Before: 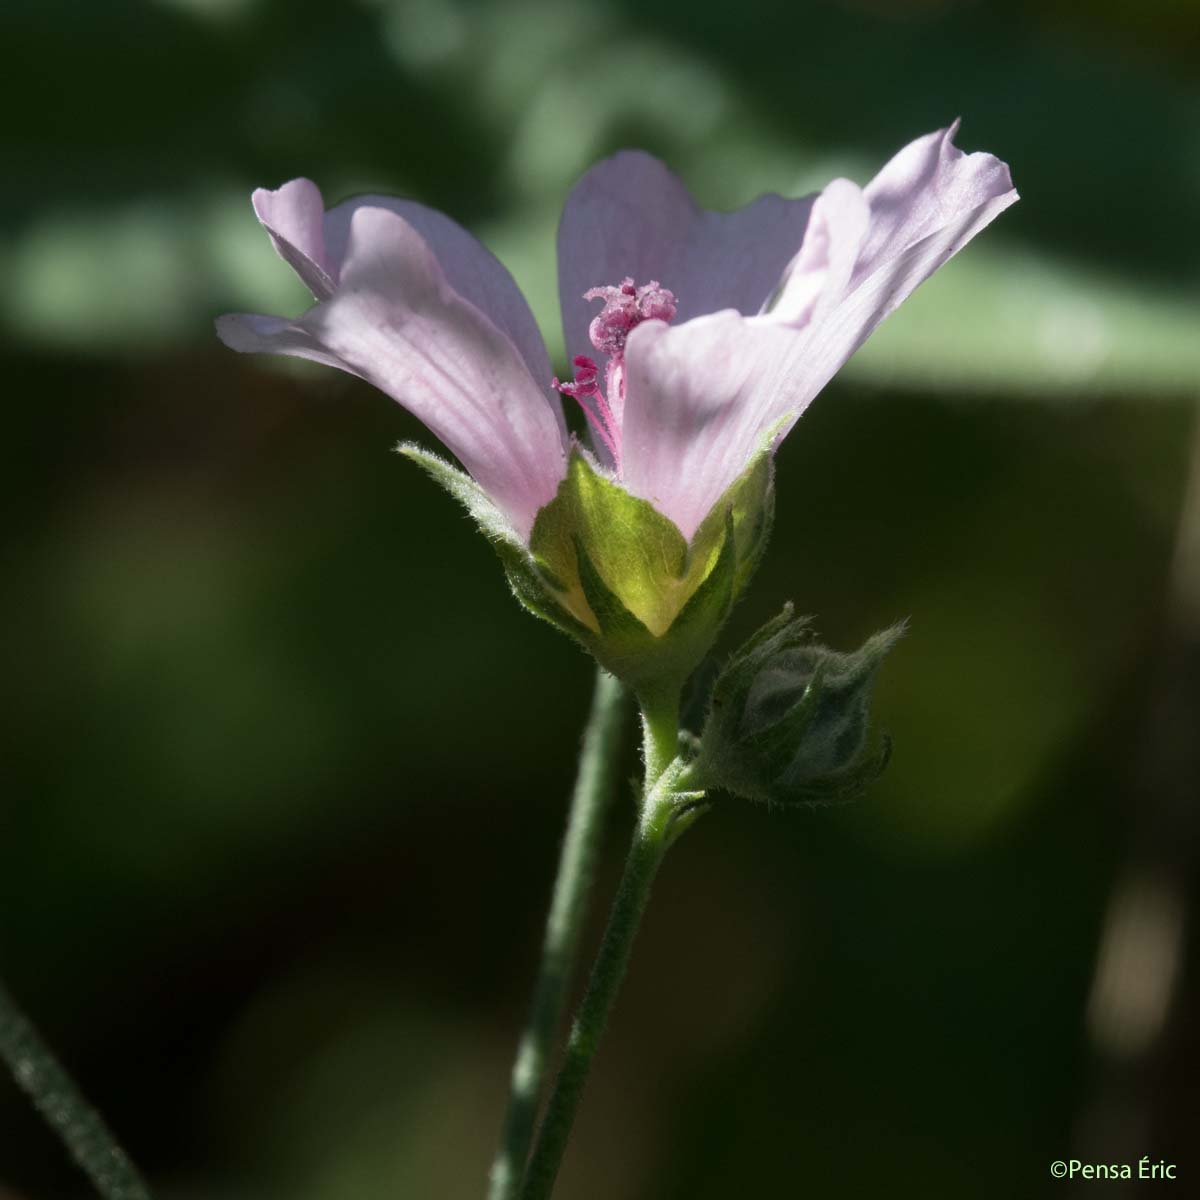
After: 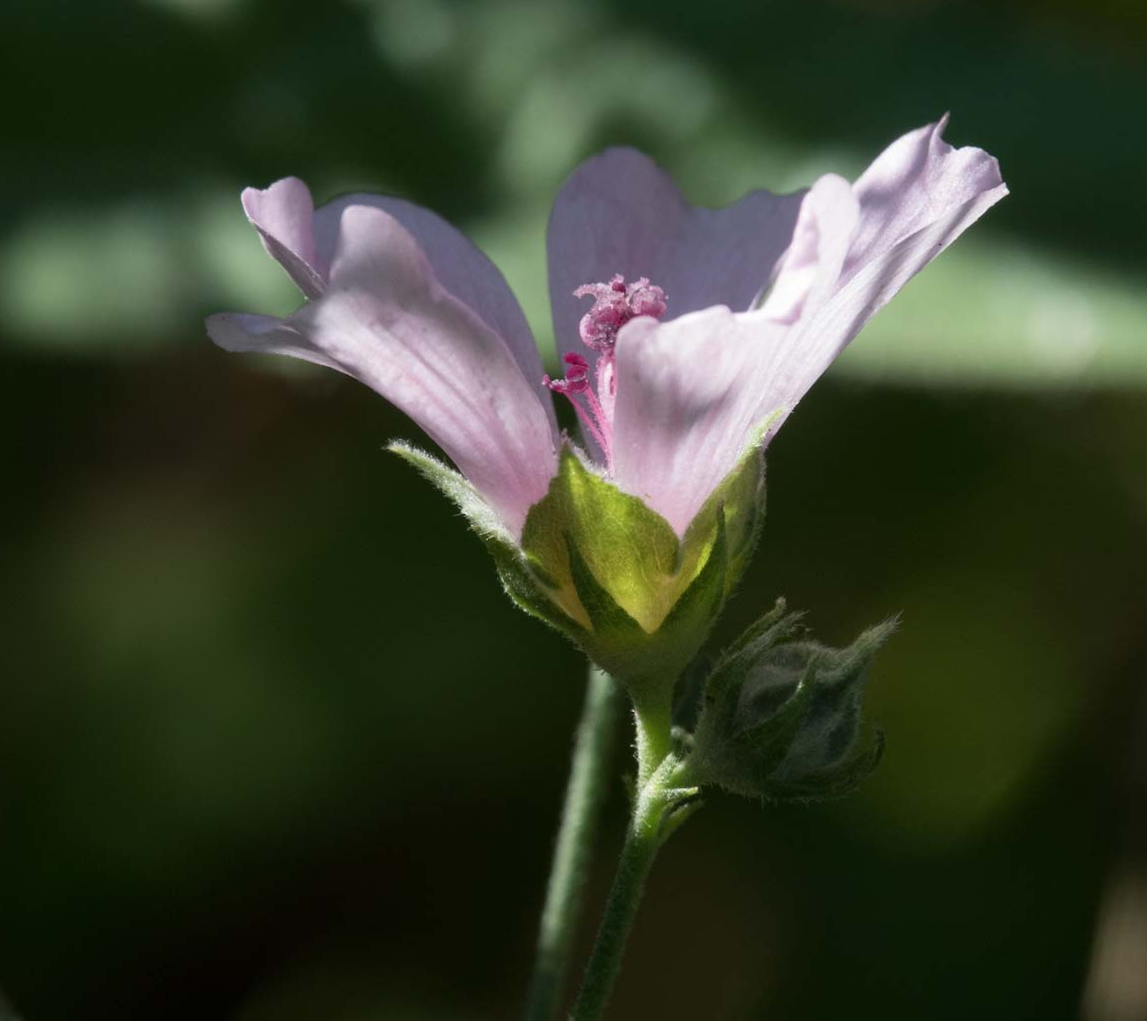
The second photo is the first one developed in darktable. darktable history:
crop and rotate: angle 0.37°, left 0.386%, right 3.388%, bottom 14.324%
